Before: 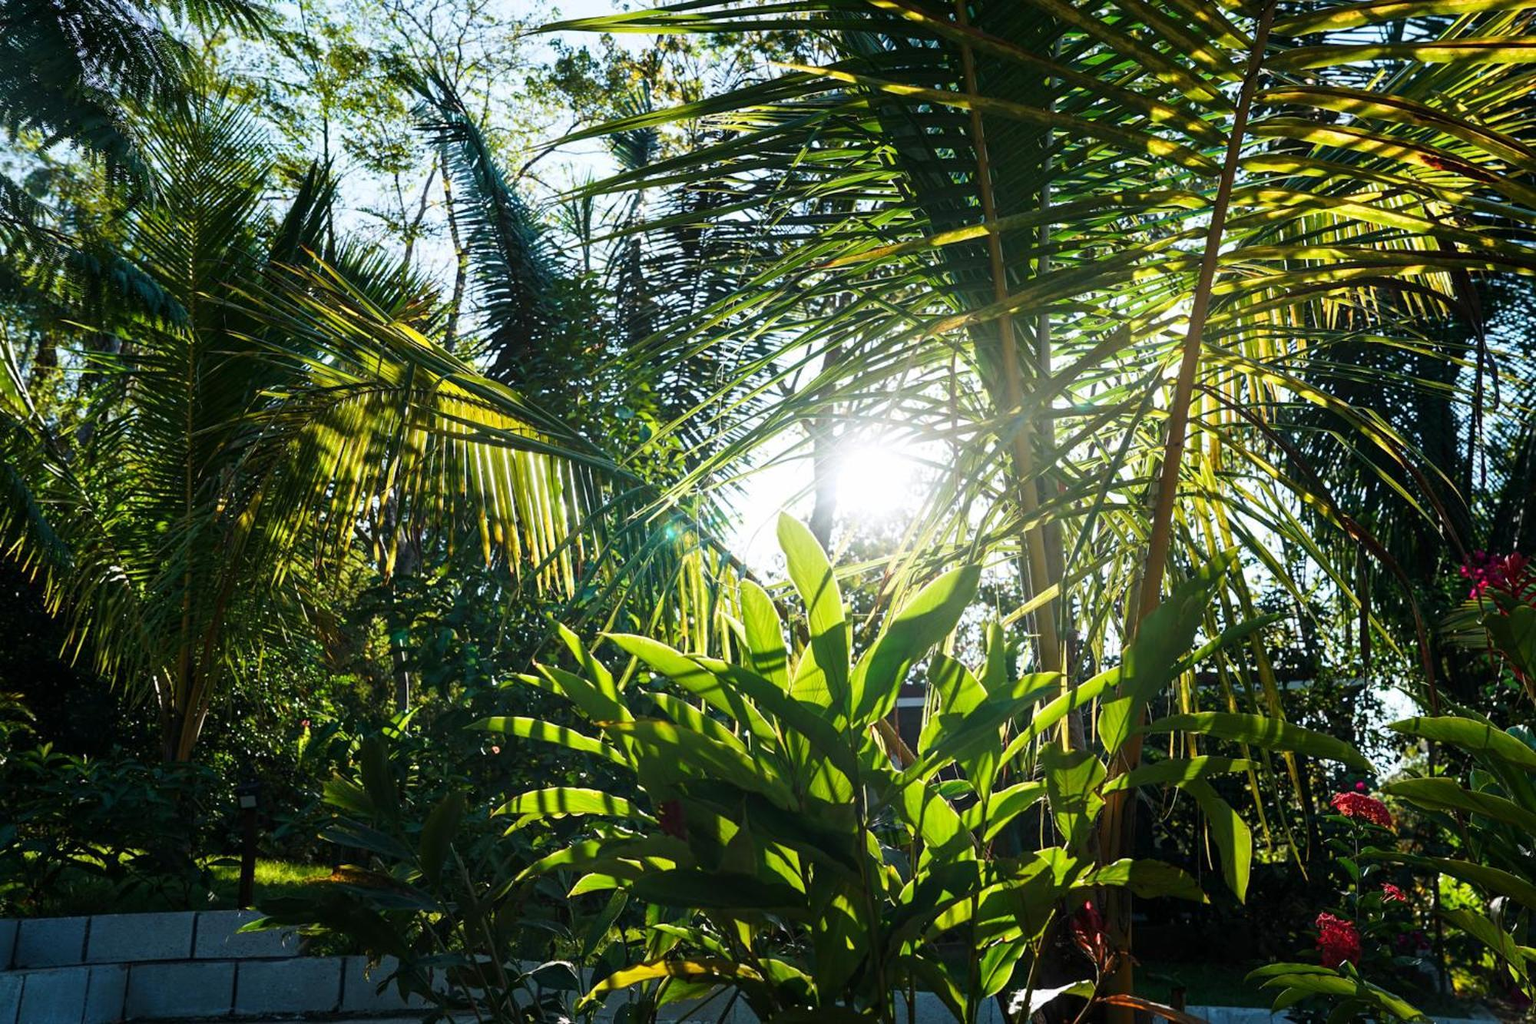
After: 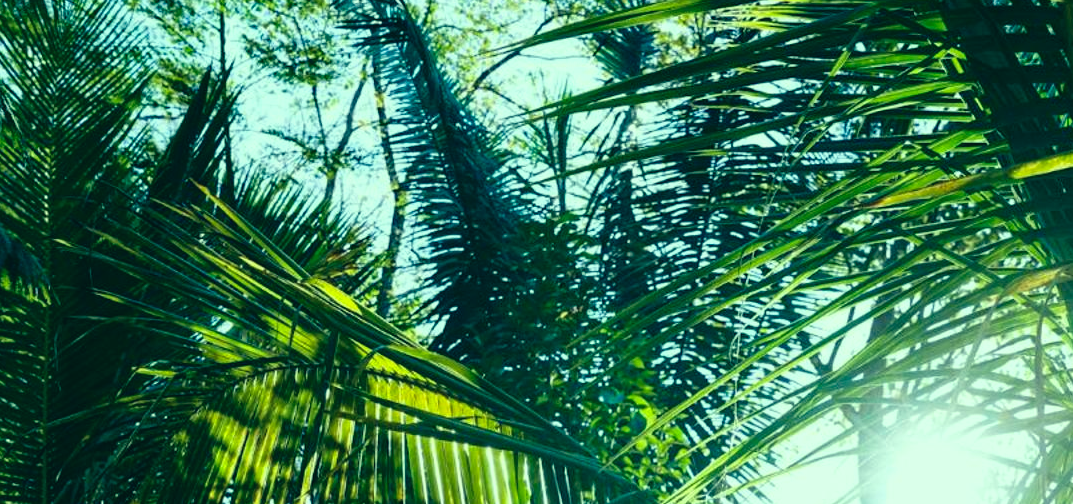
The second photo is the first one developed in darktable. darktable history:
color correction: highlights a* -20.08, highlights b* 9.8, shadows a* -20.4, shadows b* -10.76
crop: left 10.121%, top 10.631%, right 36.218%, bottom 51.526%
